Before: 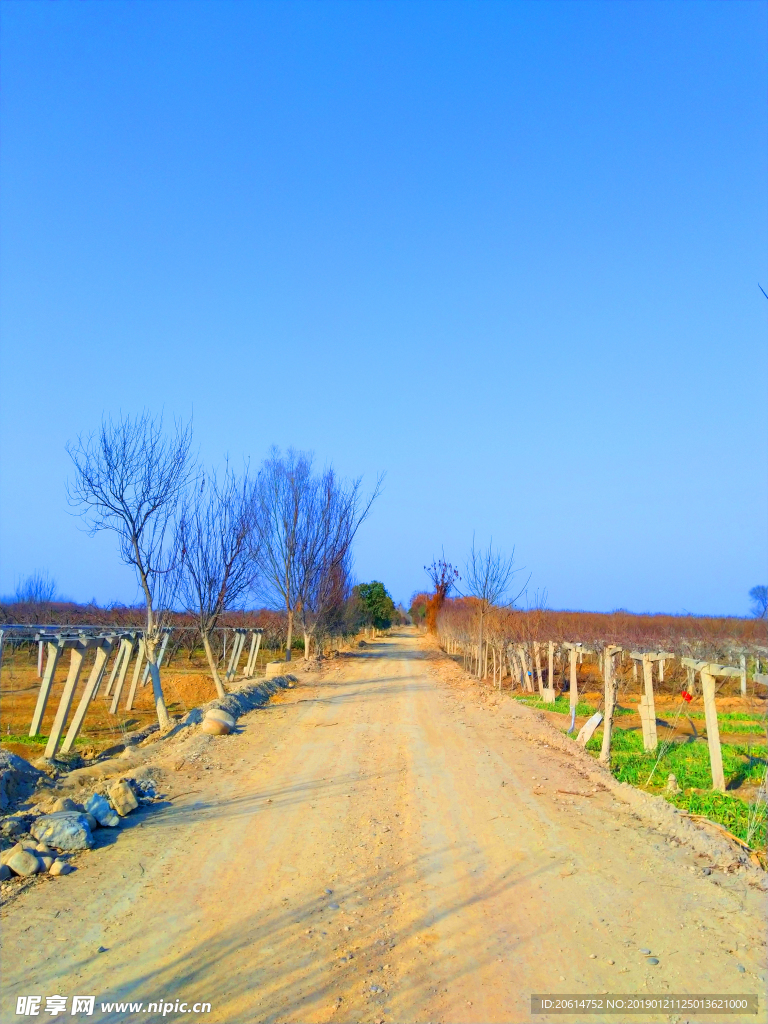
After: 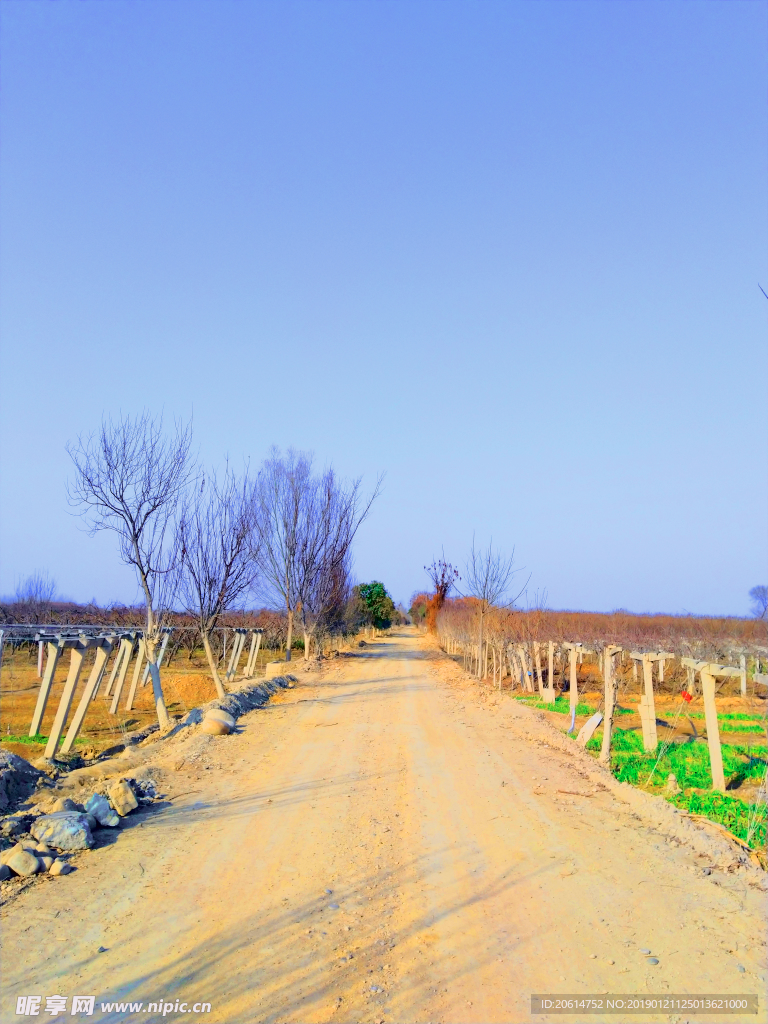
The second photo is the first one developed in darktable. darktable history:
tone curve: curves: ch0 [(0.003, 0.003) (0.104, 0.026) (0.236, 0.181) (0.401, 0.443) (0.495, 0.55) (0.625, 0.67) (0.819, 0.841) (0.96, 0.899)]; ch1 [(0, 0) (0.161, 0.092) (0.37, 0.302) (0.424, 0.402) (0.45, 0.466) (0.495, 0.51) (0.573, 0.571) (0.638, 0.641) (0.751, 0.741) (1, 1)]; ch2 [(0, 0) (0.352, 0.403) (0.466, 0.443) (0.524, 0.526) (0.56, 0.556) (1, 1)], color space Lab, independent channels, preserve colors none
